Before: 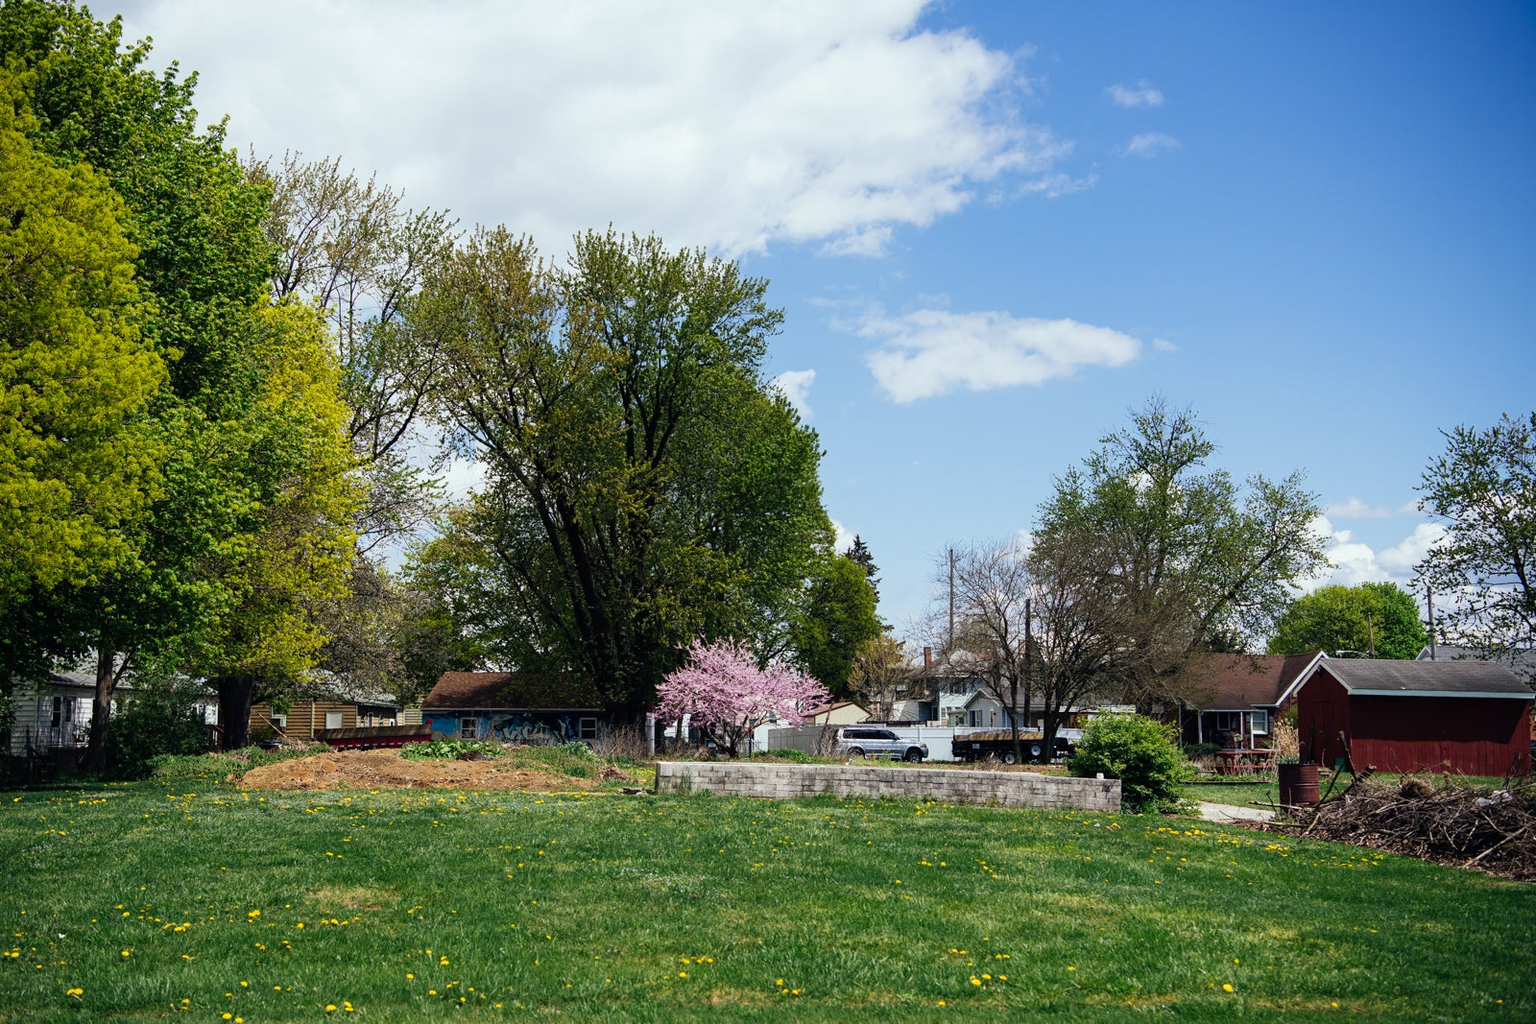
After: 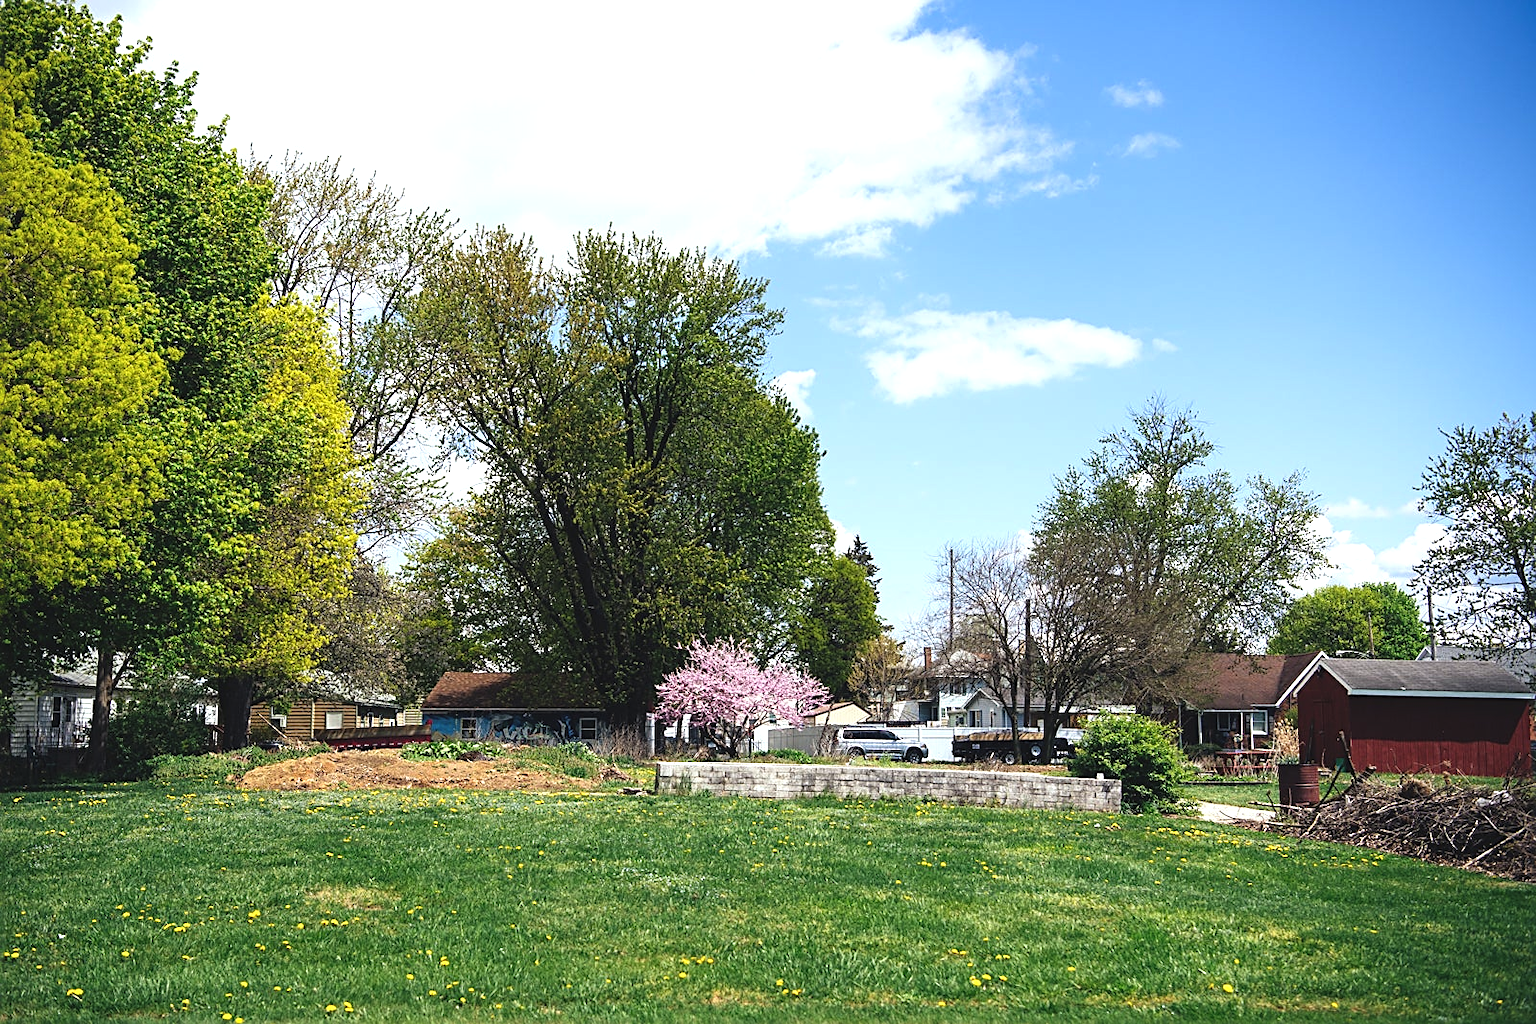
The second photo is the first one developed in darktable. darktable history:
sharpen: on, module defaults
exposure: black level correction -0.005, exposure 0.624 EV, compensate highlight preservation false
